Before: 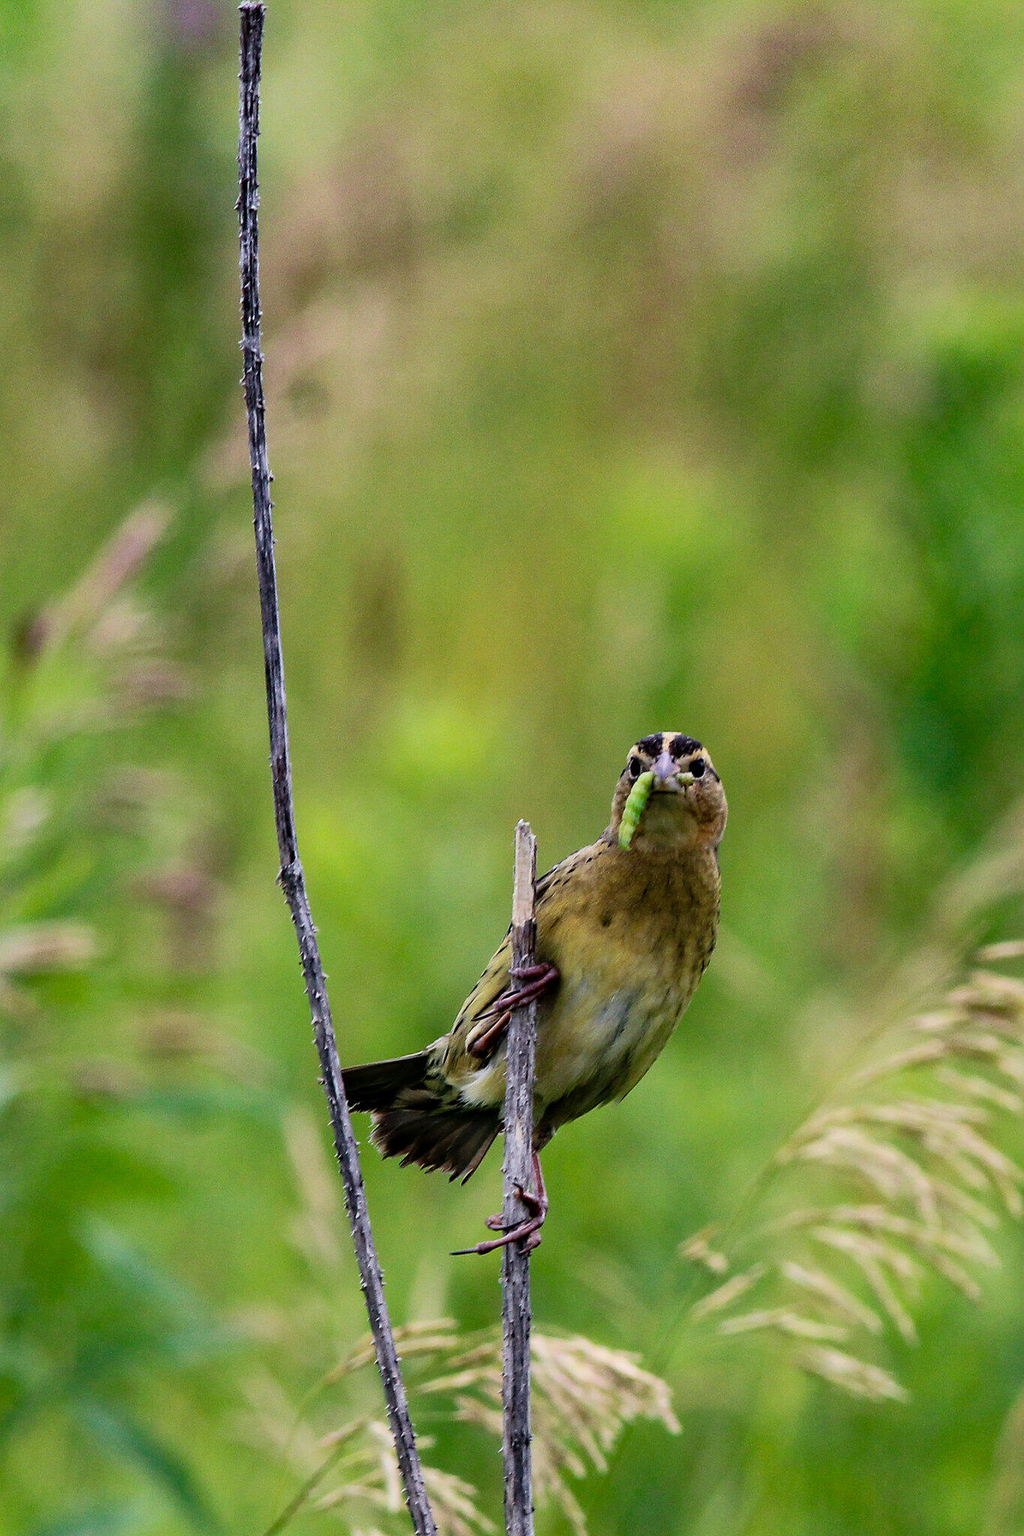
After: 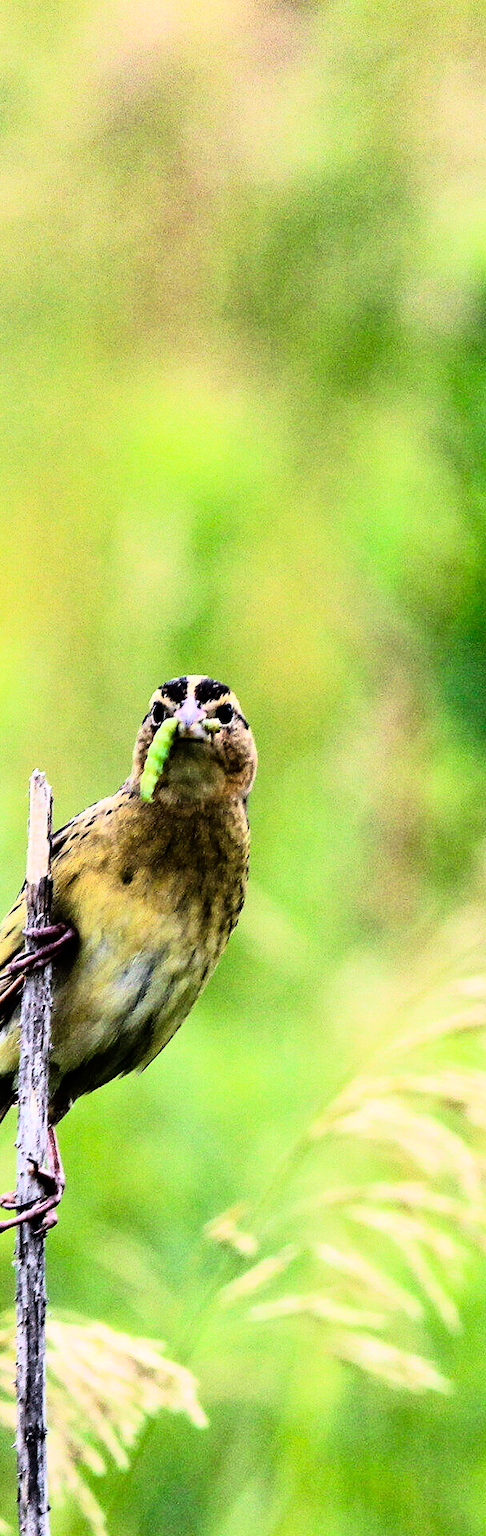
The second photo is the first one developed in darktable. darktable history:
rgb curve: curves: ch0 [(0, 0) (0.21, 0.15) (0.24, 0.21) (0.5, 0.75) (0.75, 0.96) (0.89, 0.99) (1, 1)]; ch1 [(0, 0.02) (0.21, 0.13) (0.25, 0.2) (0.5, 0.67) (0.75, 0.9) (0.89, 0.97) (1, 1)]; ch2 [(0, 0.02) (0.21, 0.13) (0.25, 0.2) (0.5, 0.67) (0.75, 0.9) (0.89, 0.97) (1, 1)], compensate middle gray true
crop: left 47.628%, top 6.643%, right 7.874%
